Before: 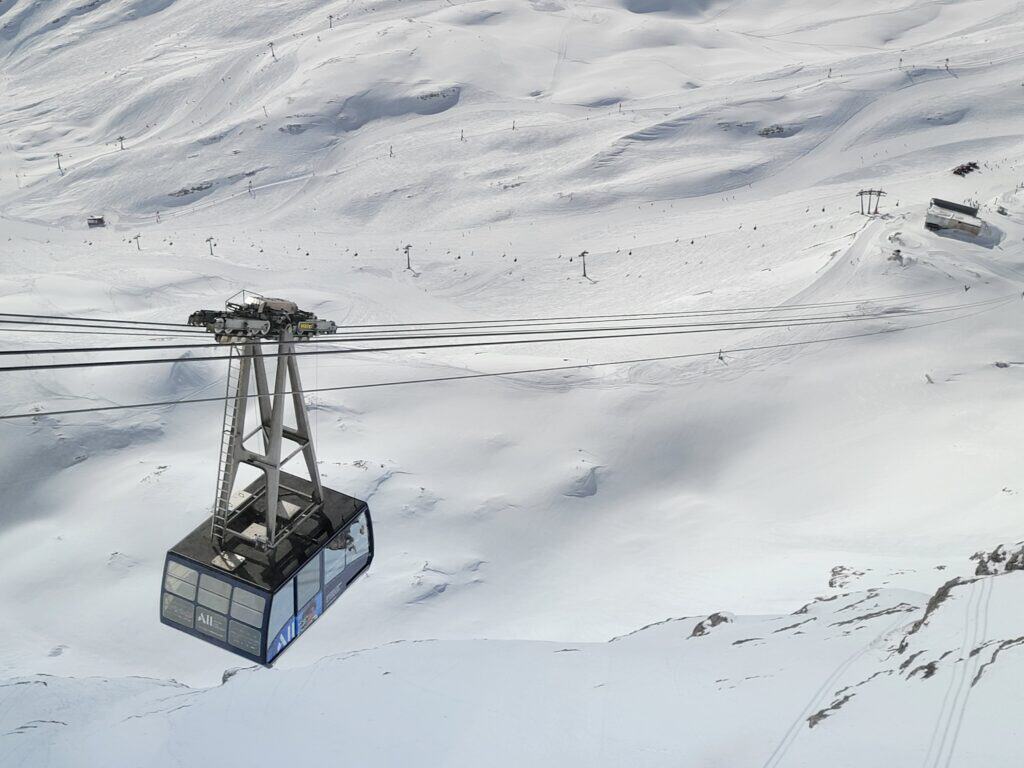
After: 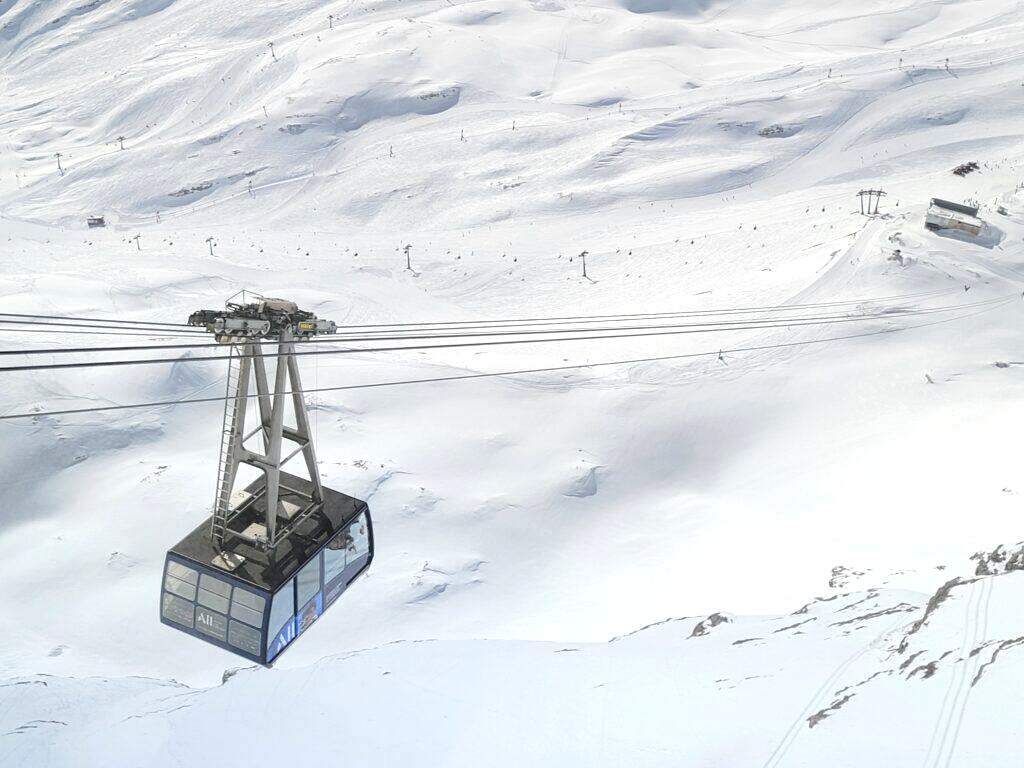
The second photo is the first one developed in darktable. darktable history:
contrast equalizer: y [[0.439, 0.44, 0.442, 0.457, 0.493, 0.498], [0.5 ×6], [0.5 ×6], [0 ×6], [0 ×6]]
exposure: exposure 0.493 EV, compensate highlight preservation false
